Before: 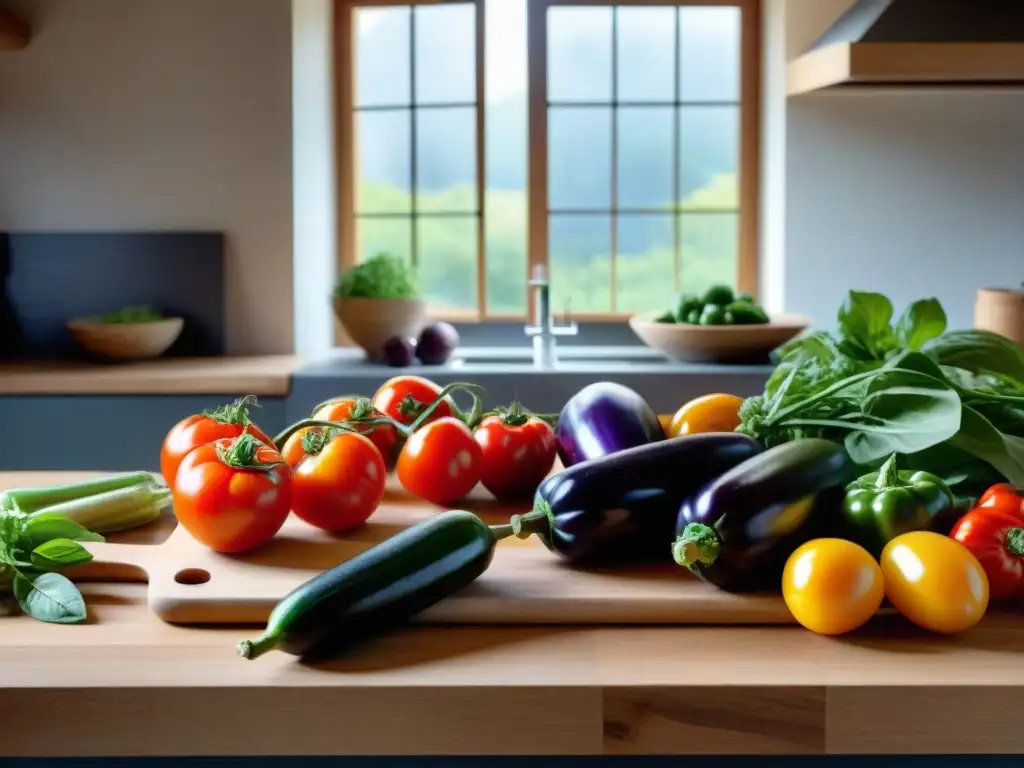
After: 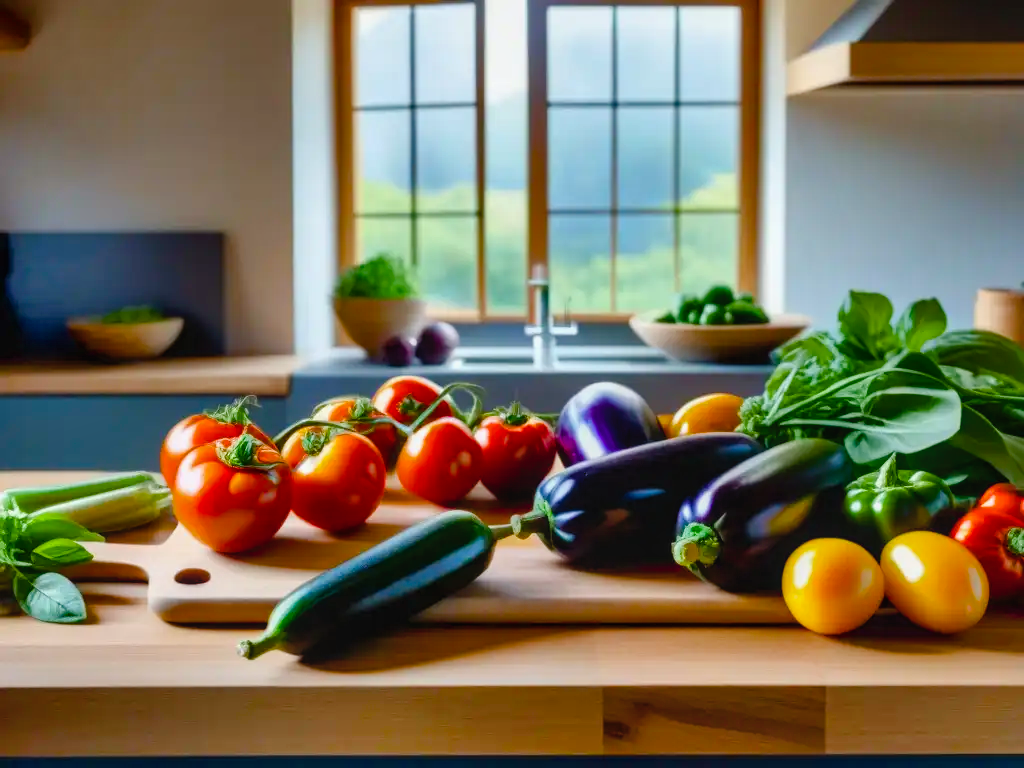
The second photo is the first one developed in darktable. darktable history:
local contrast: detail 109%
shadows and highlights: low approximation 0.01, soften with gaussian
color balance rgb: perceptual saturation grading › global saturation 27.629%, perceptual saturation grading › highlights -25.712%, perceptual saturation grading › mid-tones 25.537%, perceptual saturation grading › shadows 49.262%, global vibrance 20%
